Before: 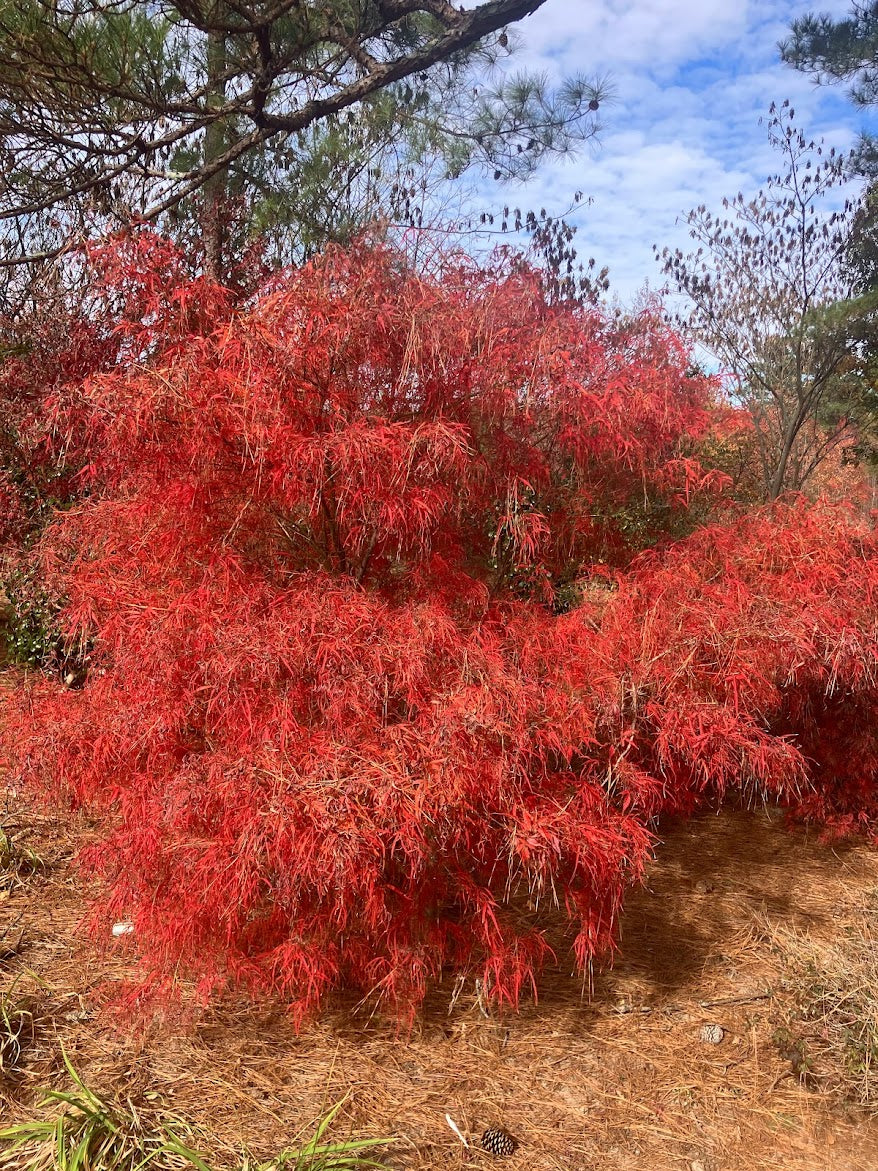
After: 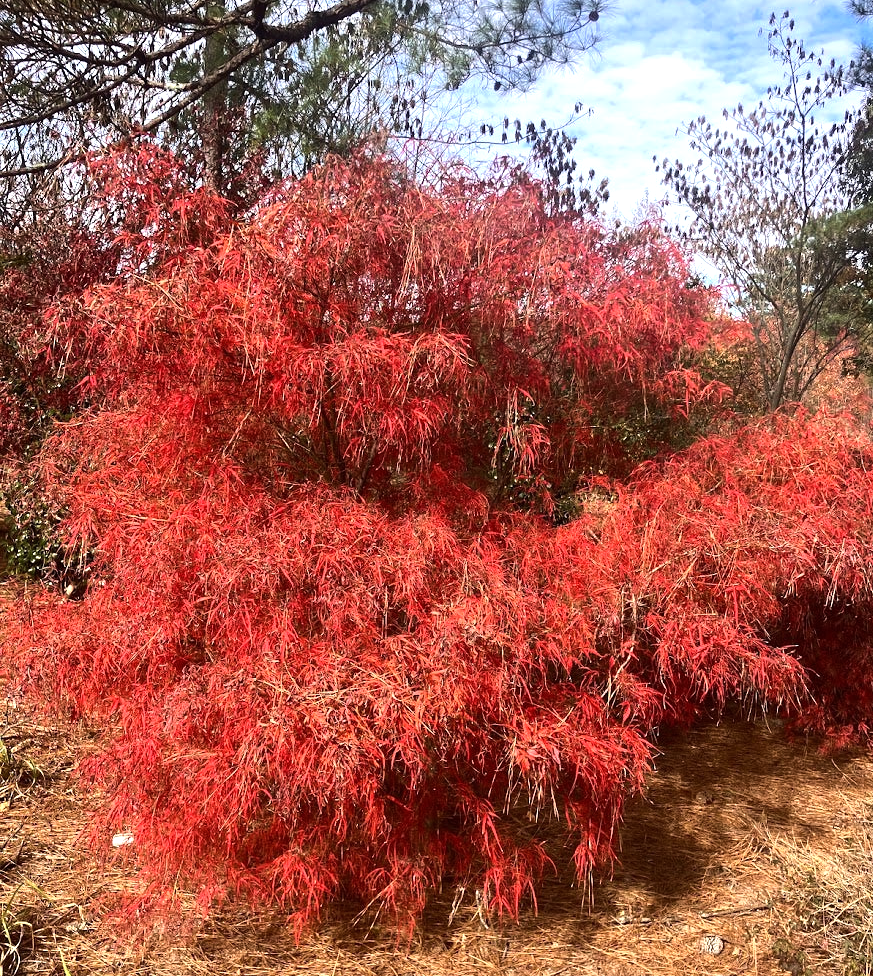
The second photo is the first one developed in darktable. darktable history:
crop: top 7.625%, bottom 8.027%
tone equalizer: -8 EV -0.75 EV, -7 EV -0.7 EV, -6 EV -0.6 EV, -5 EV -0.4 EV, -3 EV 0.4 EV, -2 EV 0.6 EV, -1 EV 0.7 EV, +0 EV 0.75 EV, edges refinement/feathering 500, mask exposure compensation -1.57 EV, preserve details no
